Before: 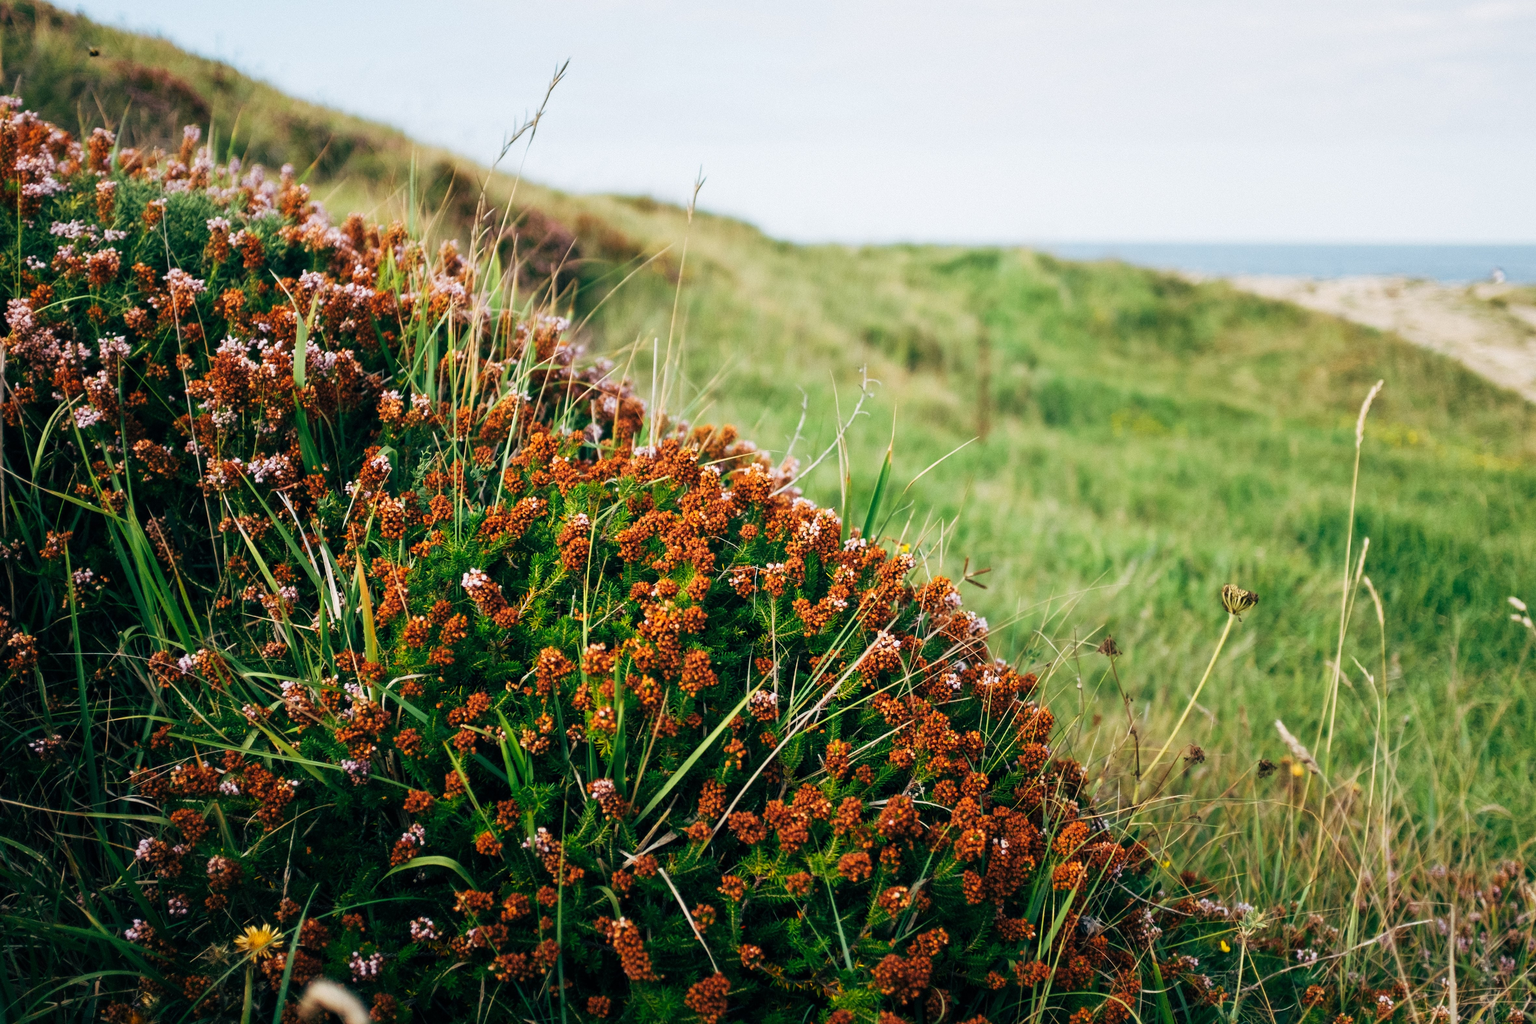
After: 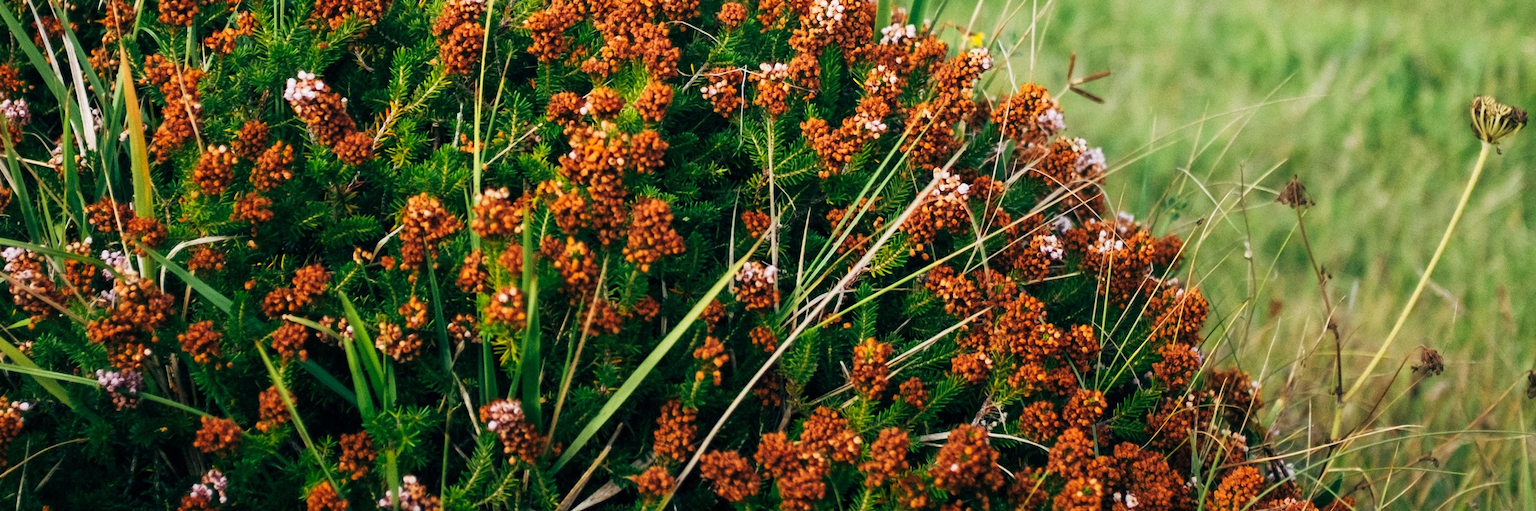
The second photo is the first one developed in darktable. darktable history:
crop: left 18.211%, top 51.073%, right 17.685%, bottom 16.929%
